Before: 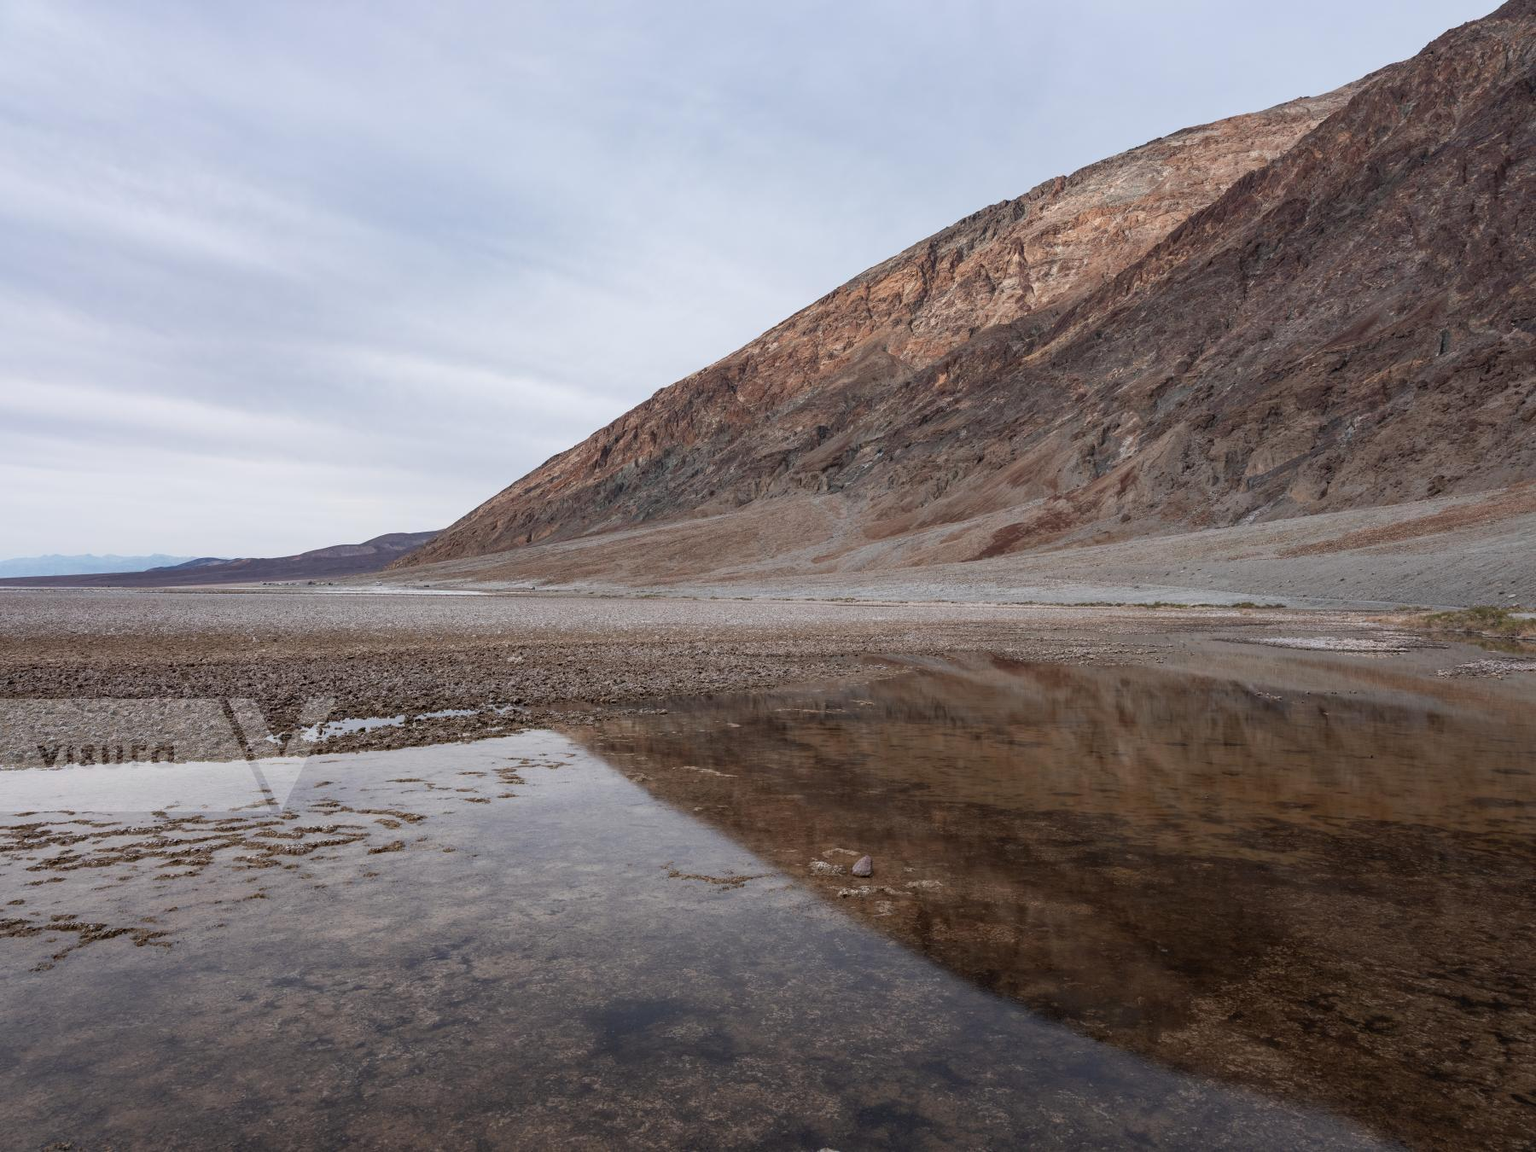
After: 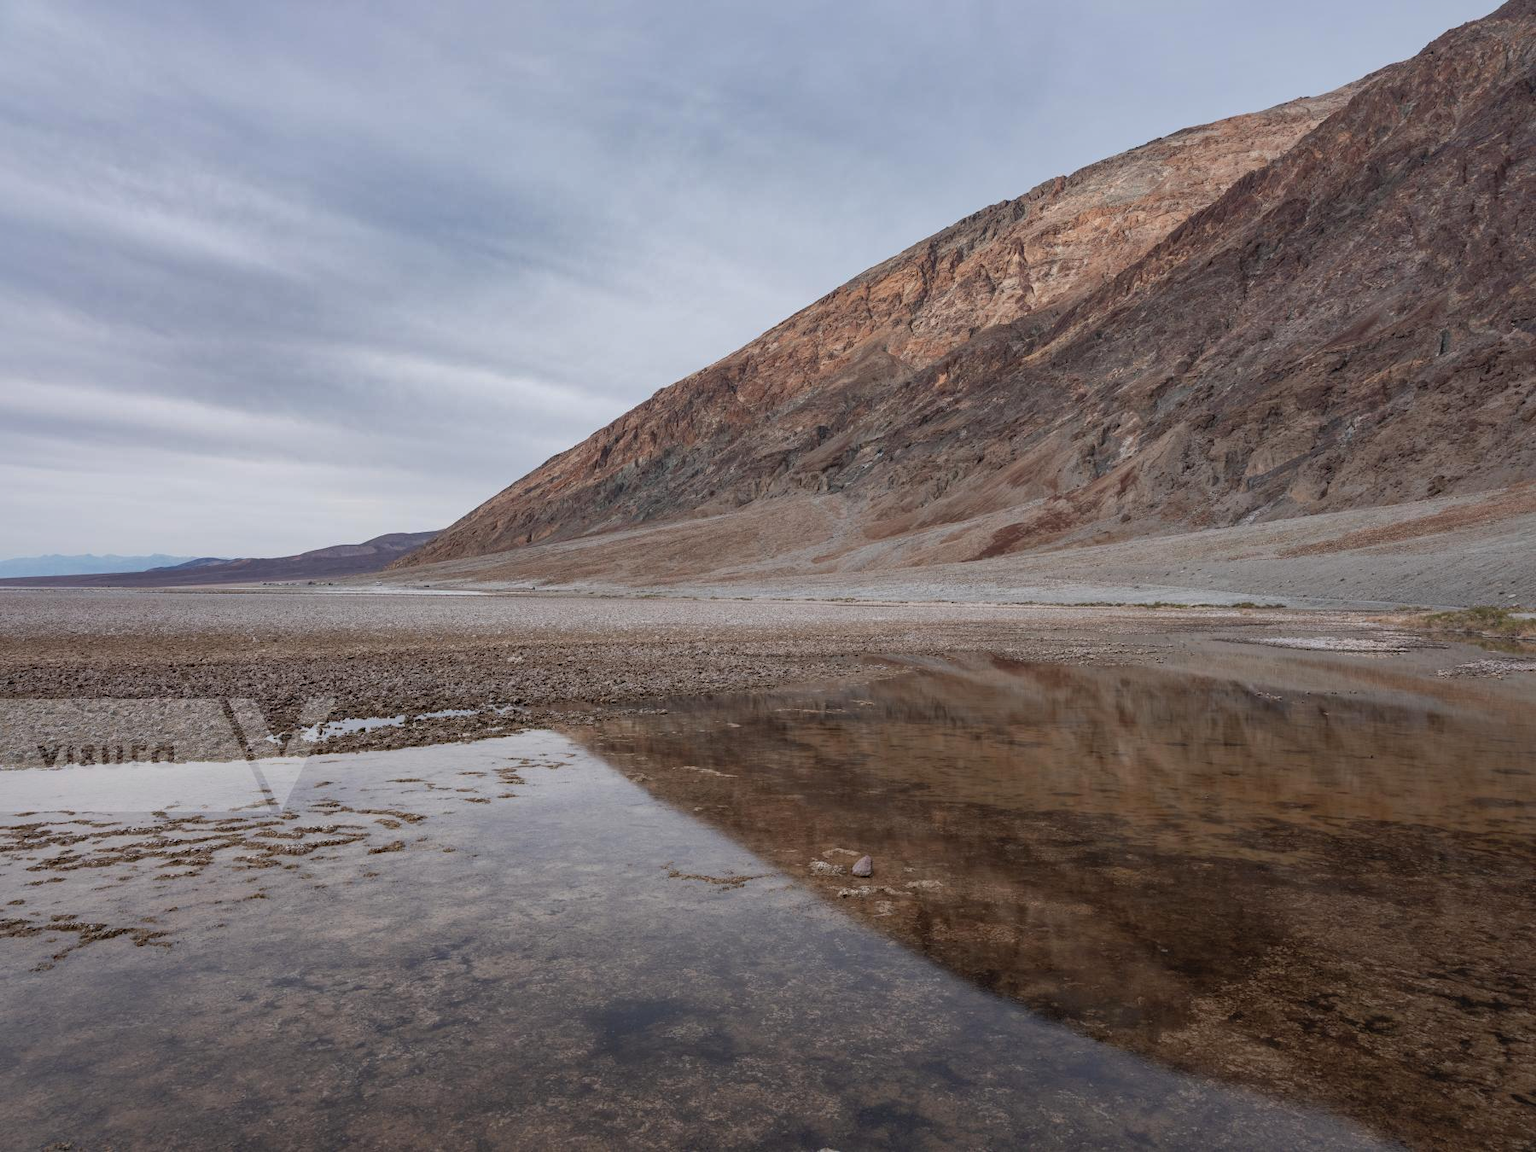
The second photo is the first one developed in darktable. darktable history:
shadows and highlights: shadows 40, highlights -59.95
